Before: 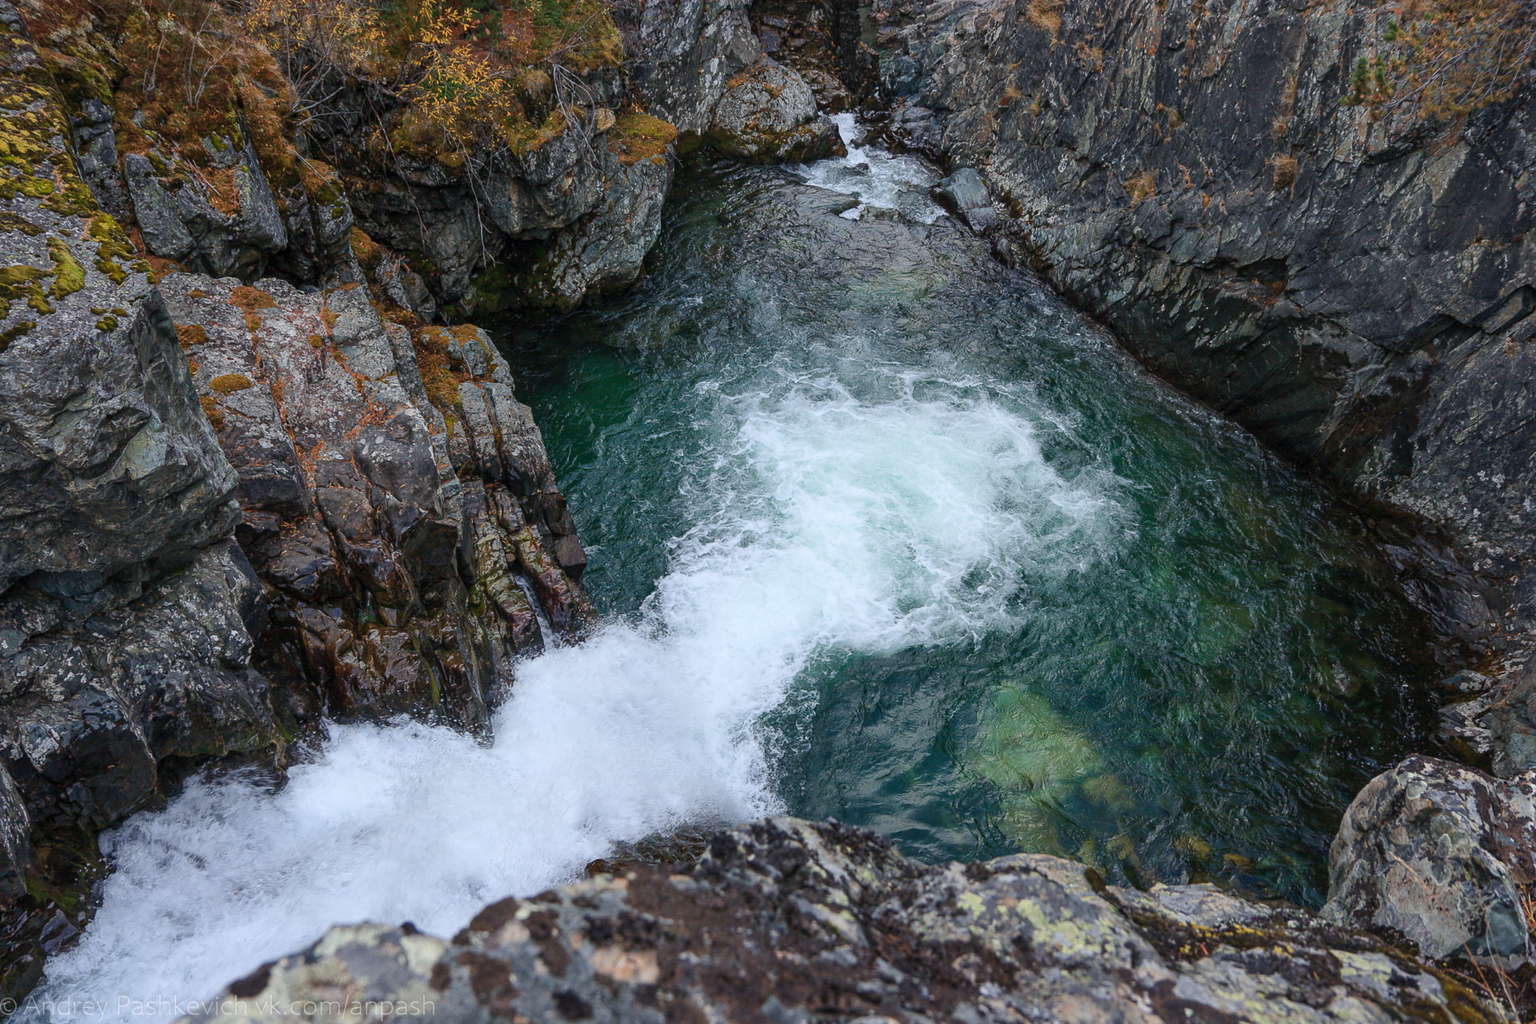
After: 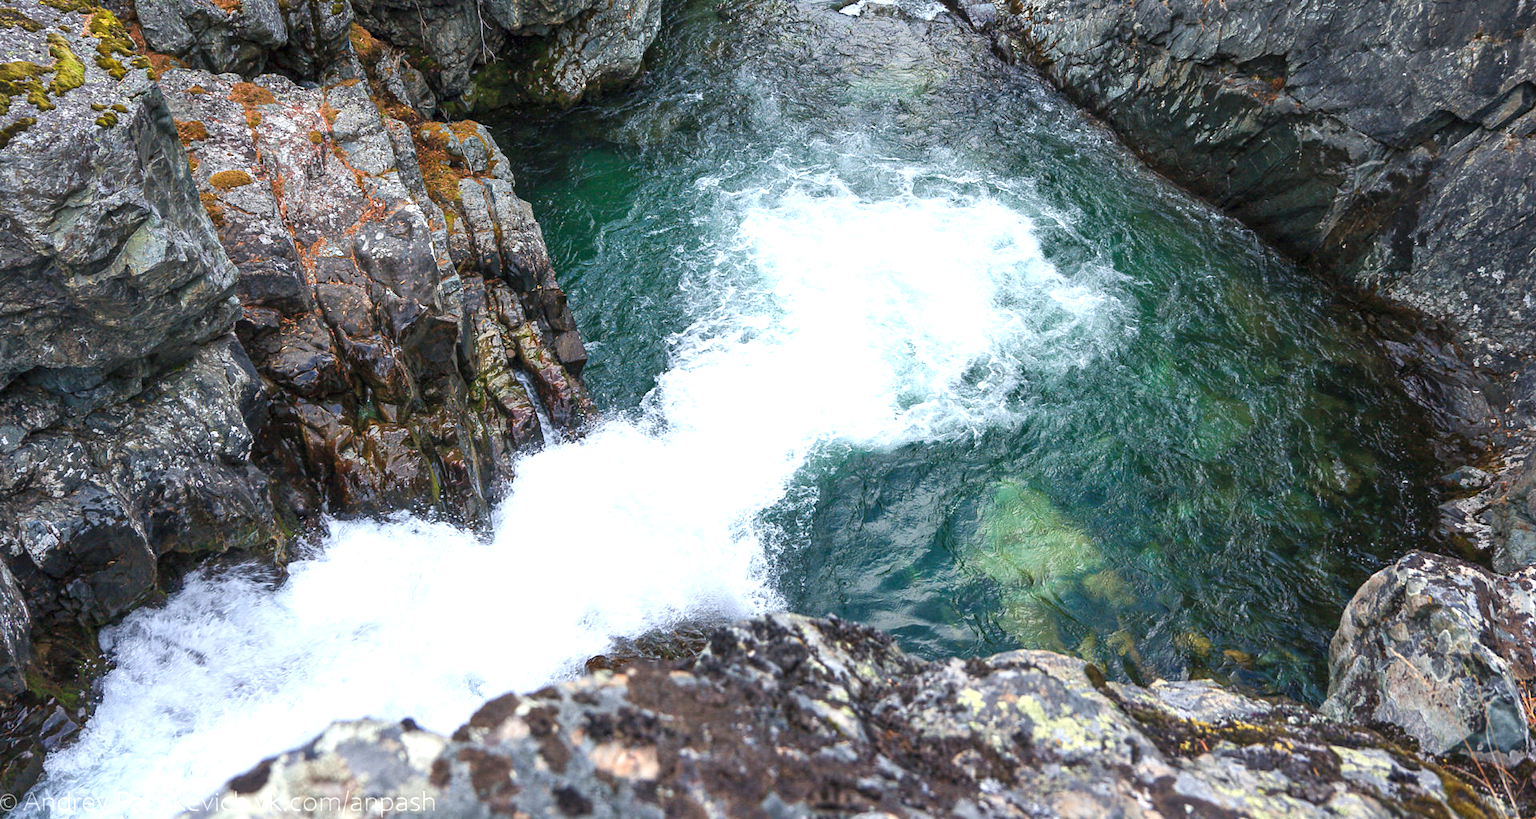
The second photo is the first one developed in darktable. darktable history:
crop and rotate: top 19.998%
exposure: exposure 1 EV, compensate highlight preservation false
